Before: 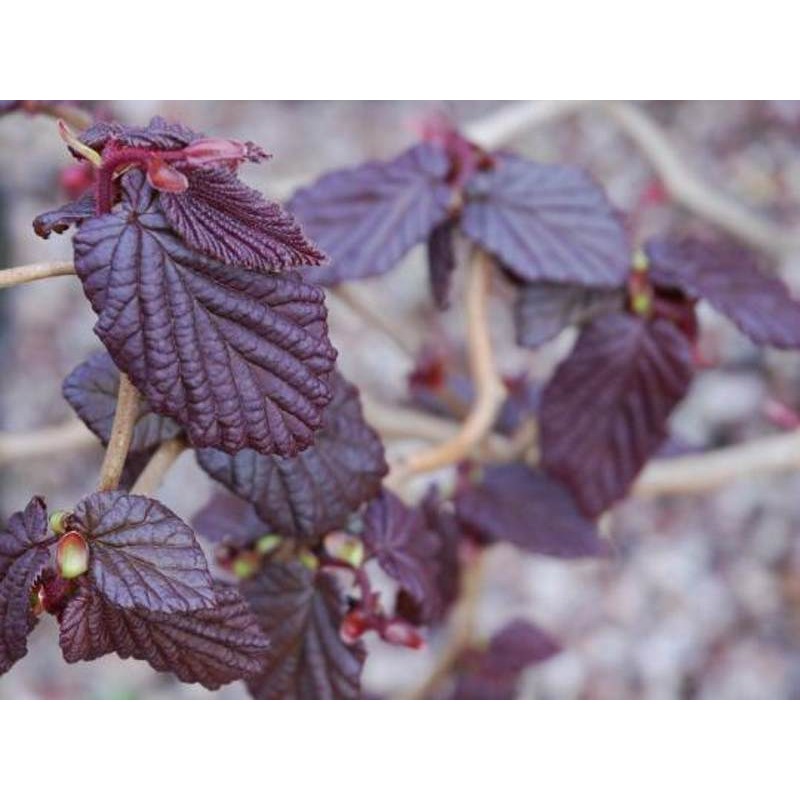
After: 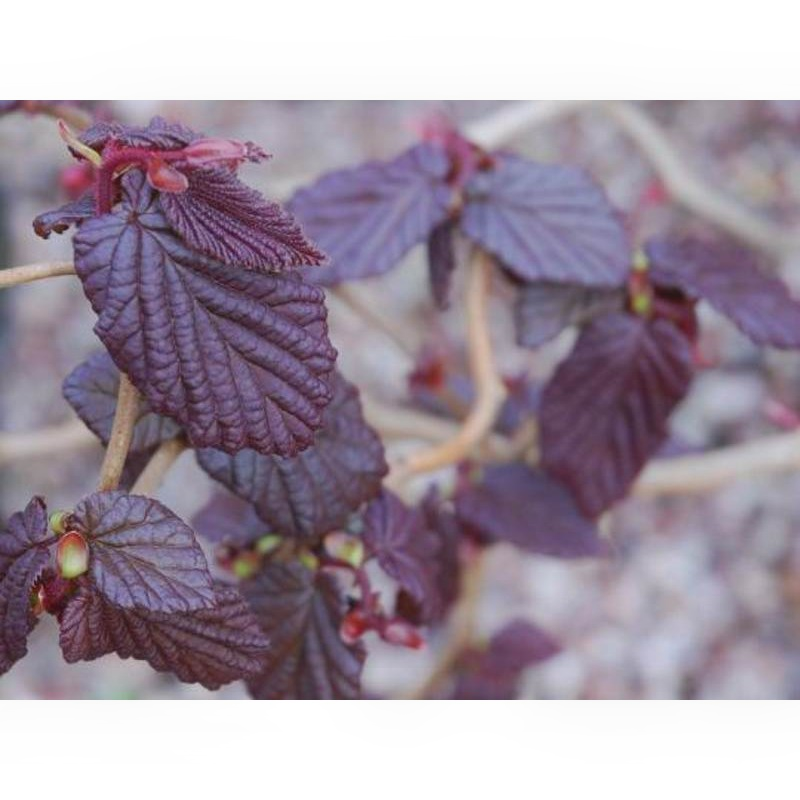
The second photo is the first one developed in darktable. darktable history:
contrast equalizer: y [[0.46, 0.454, 0.451, 0.451, 0.455, 0.46], [0.5 ×6], [0.5 ×6], [0 ×6], [0 ×6]]
